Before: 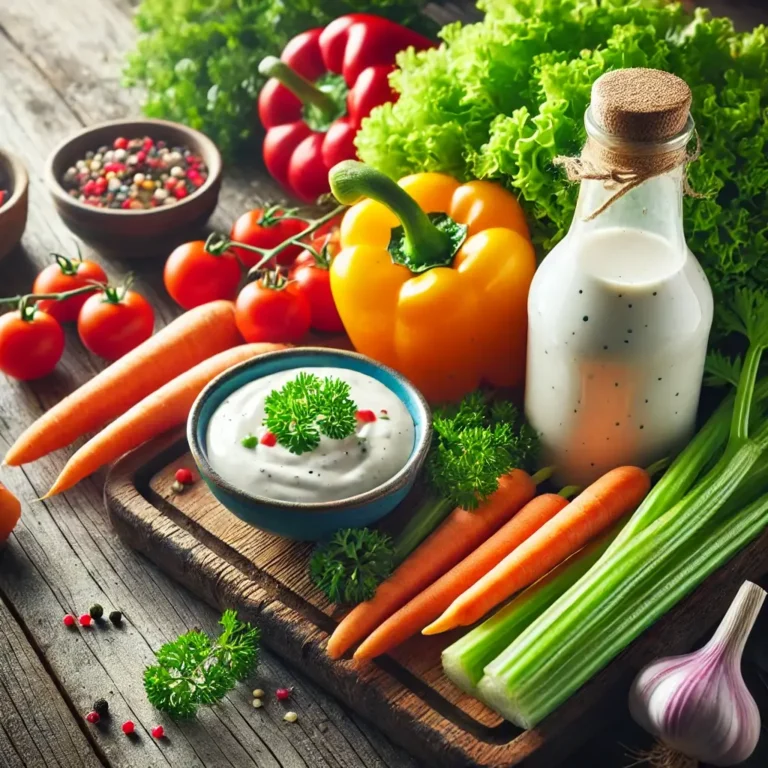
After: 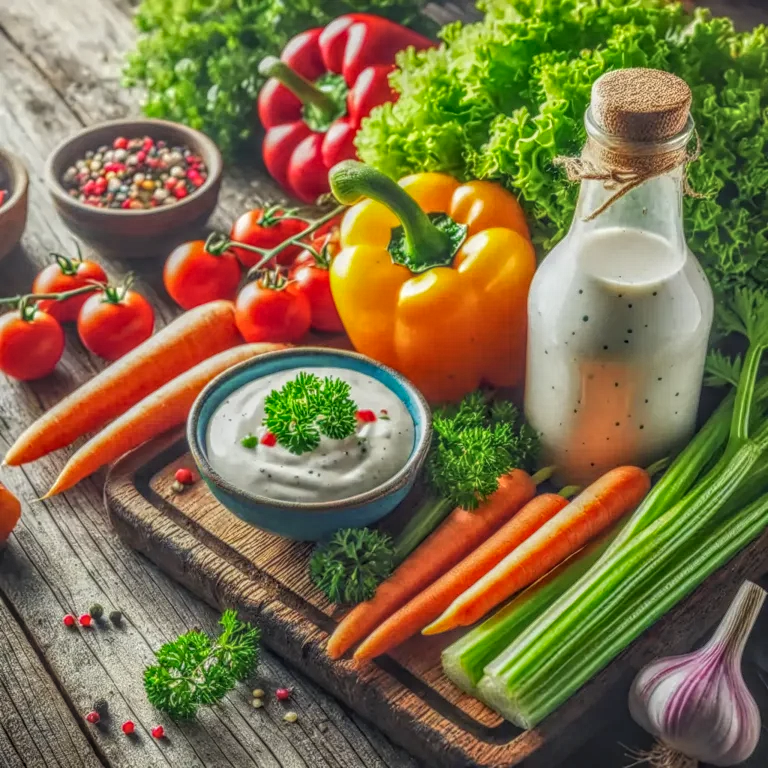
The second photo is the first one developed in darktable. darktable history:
local contrast "HDR local tone-mapping": highlights 0%, shadows 0%, detail 200%, midtone range 0.25
